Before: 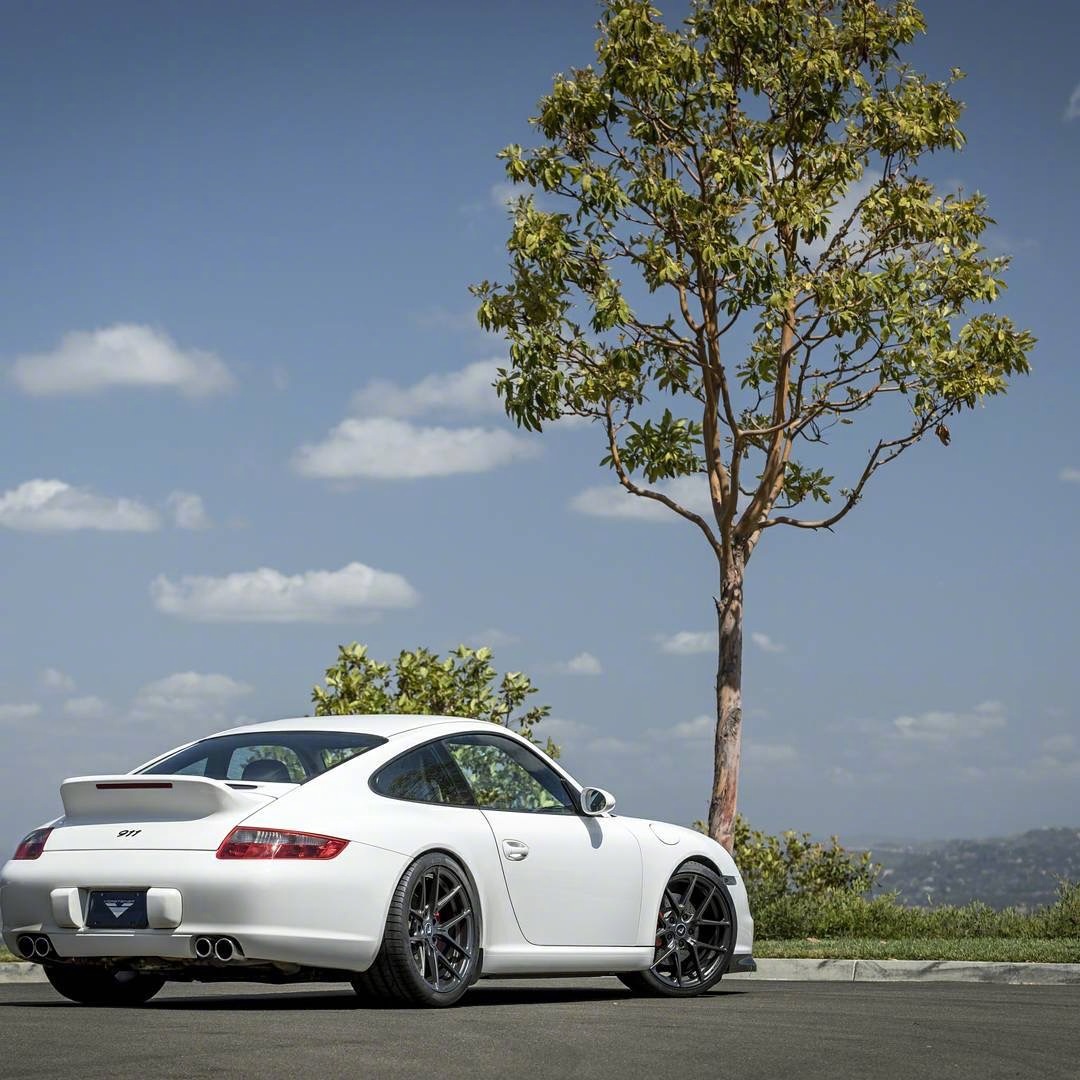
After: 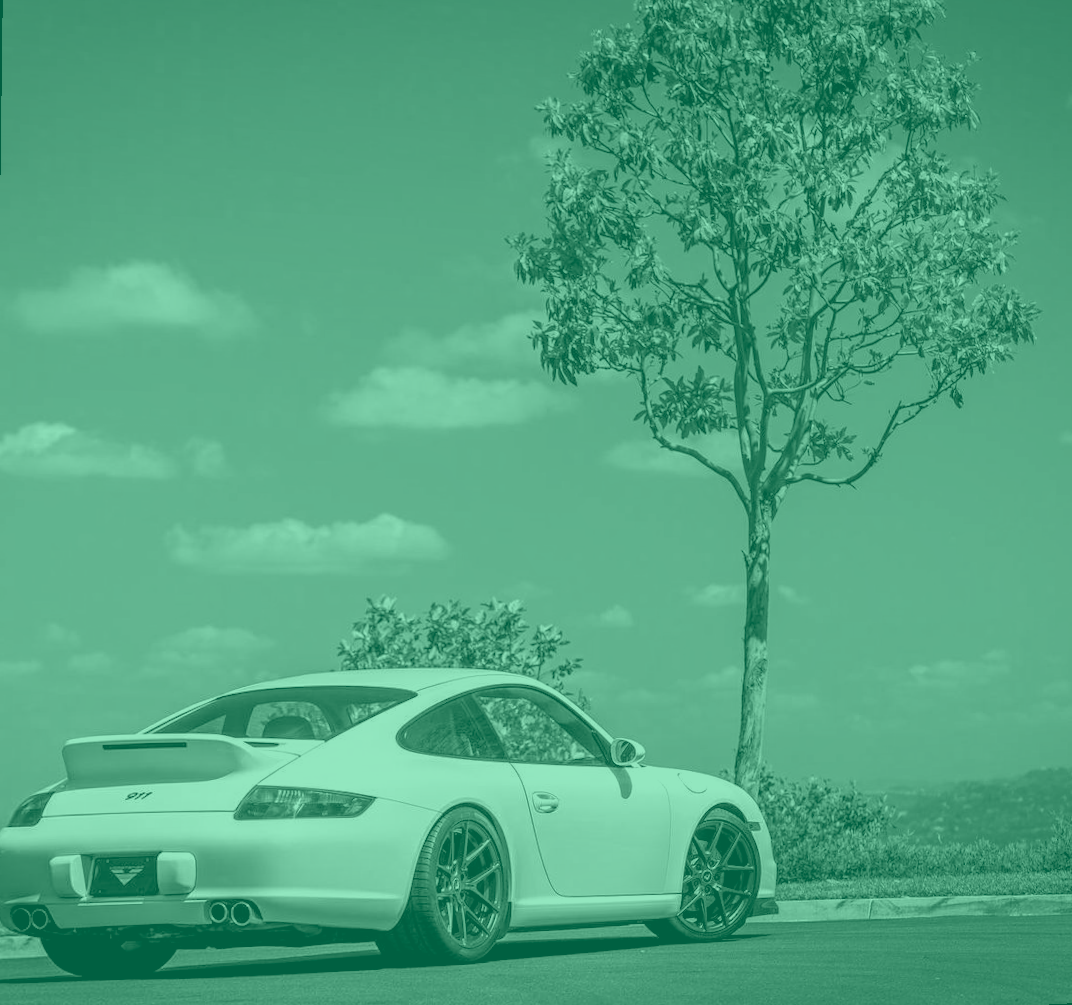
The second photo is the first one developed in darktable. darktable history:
velvia: strength 32%, mid-tones bias 0.2
white balance: red 1.042, blue 1.17
local contrast: detail 130%
colorize: hue 147.6°, saturation 65%, lightness 21.64%
rotate and perspective: rotation 0.679°, lens shift (horizontal) 0.136, crop left 0.009, crop right 0.991, crop top 0.078, crop bottom 0.95
levels: levels [0, 0.499, 1]
